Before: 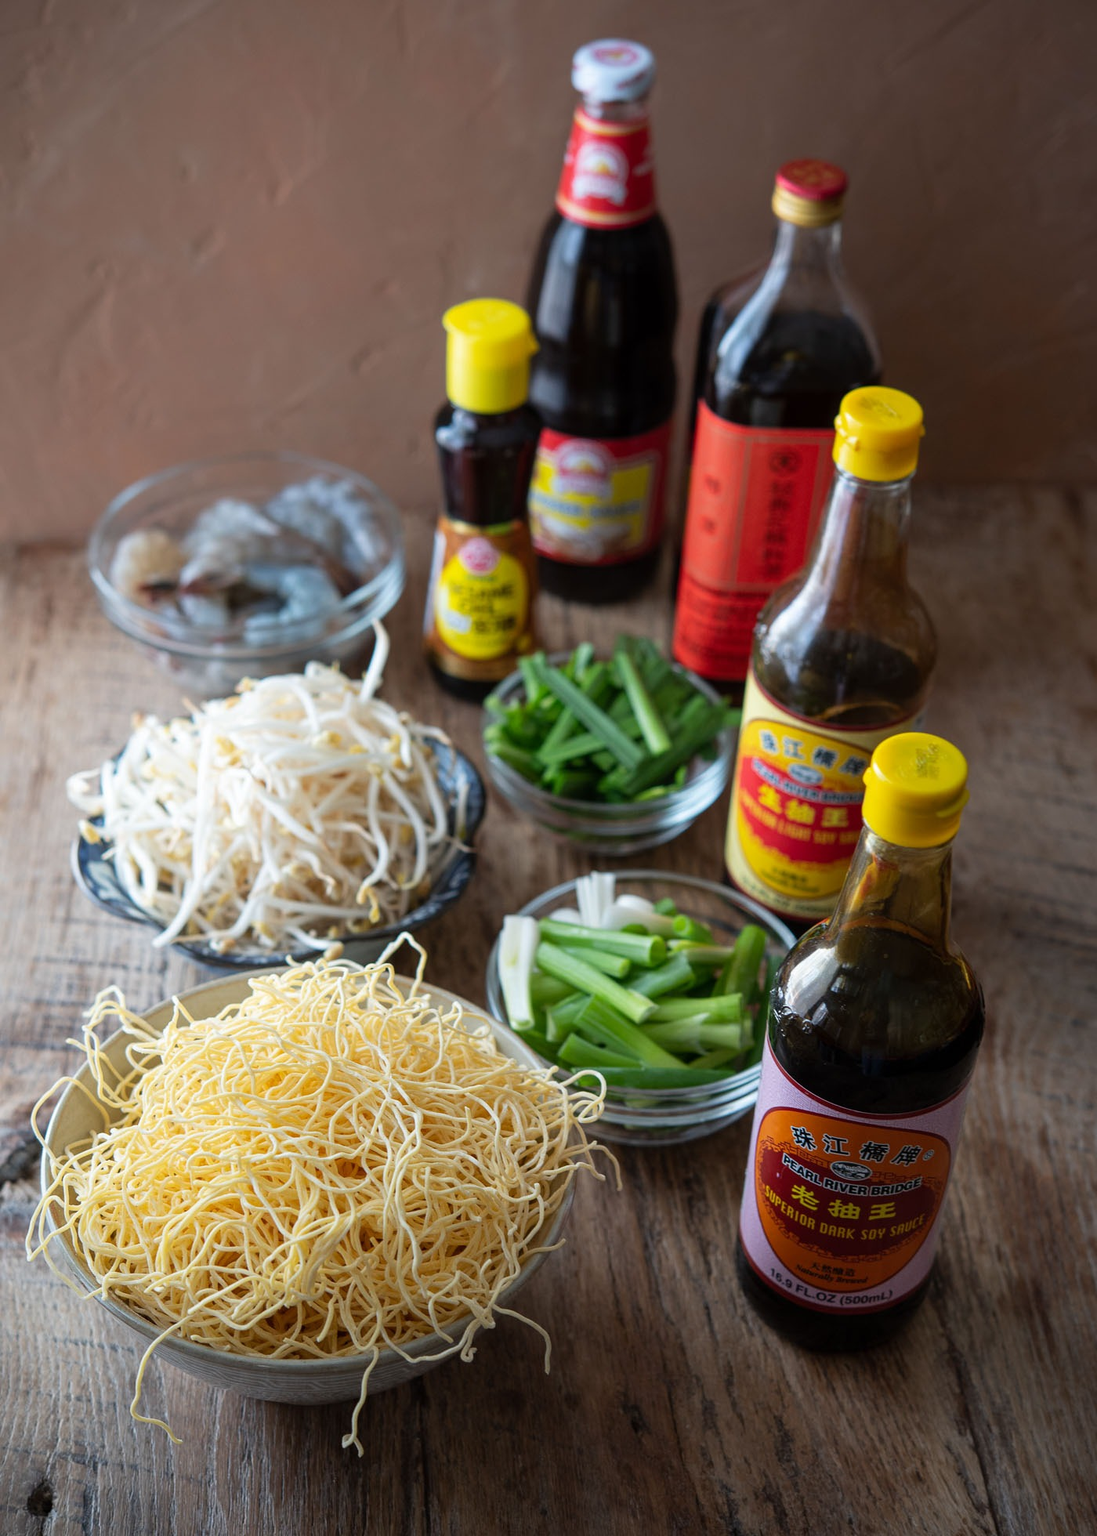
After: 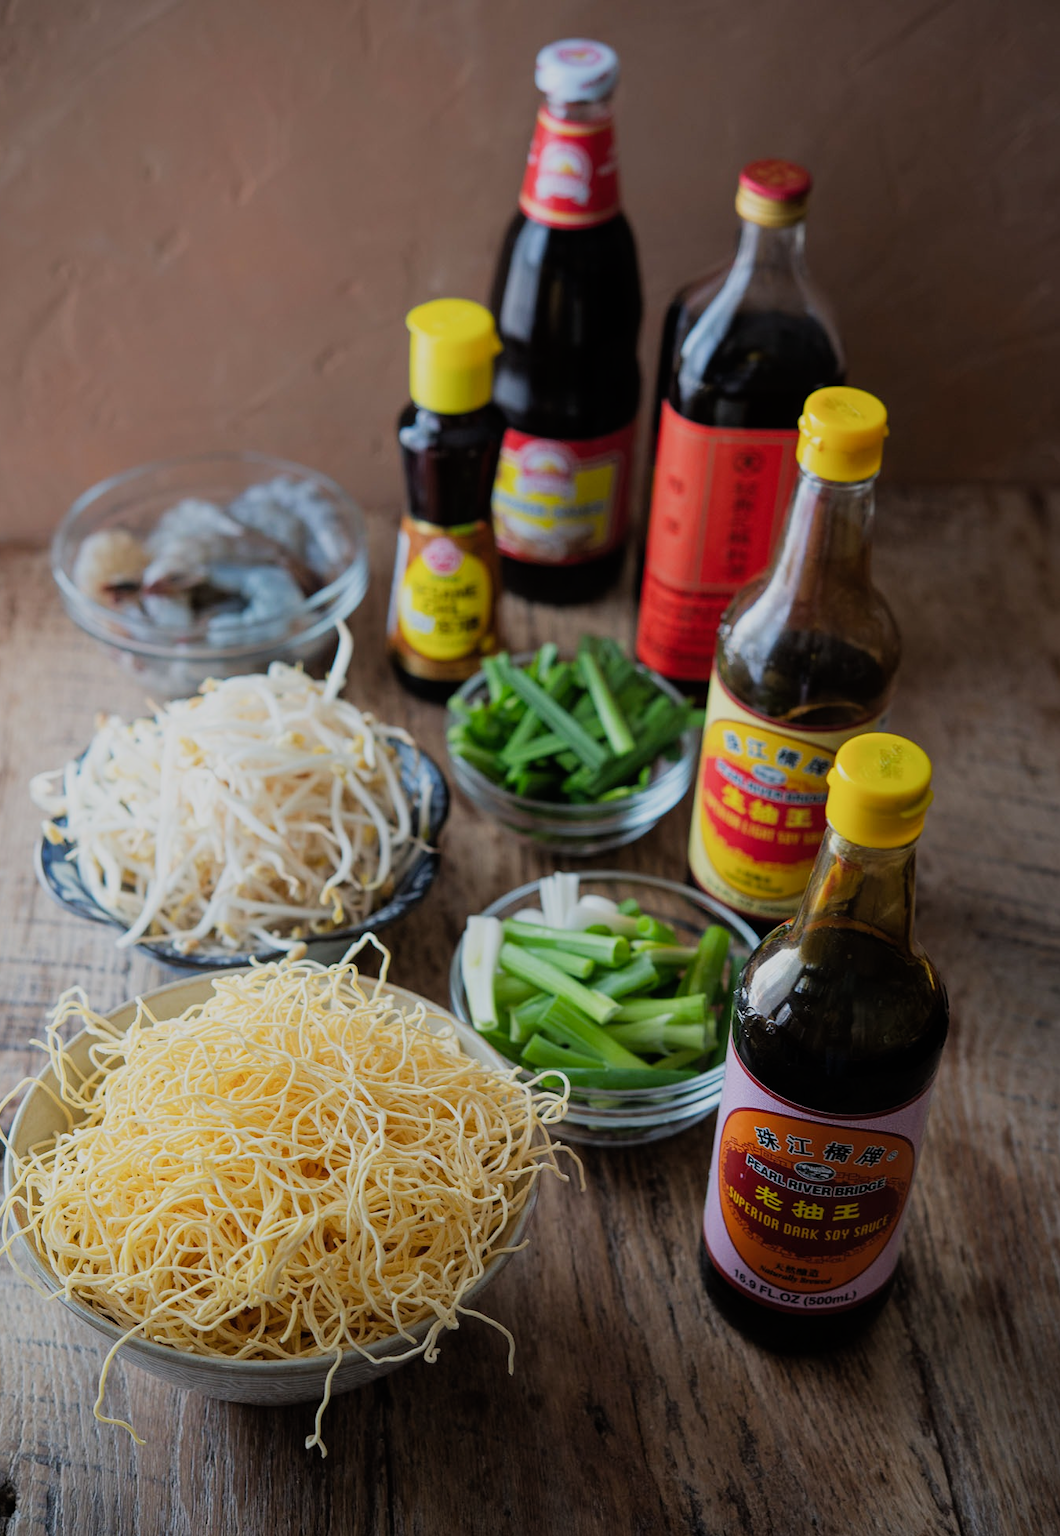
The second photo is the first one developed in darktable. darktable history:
color balance rgb: global offset › luminance 0.254%, perceptual saturation grading › global saturation -2.391%, perceptual saturation grading › highlights -7.082%, perceptual saturation grading › mid-tones 8.677%, perceptual saturation grading › shadows 4.912%, global vibrance 20%
crop and rotate: left 3.408%
filmic rgb: black relative exposure -7.65 EV, white relative exposure 4.56 EV, hardness 3.61
